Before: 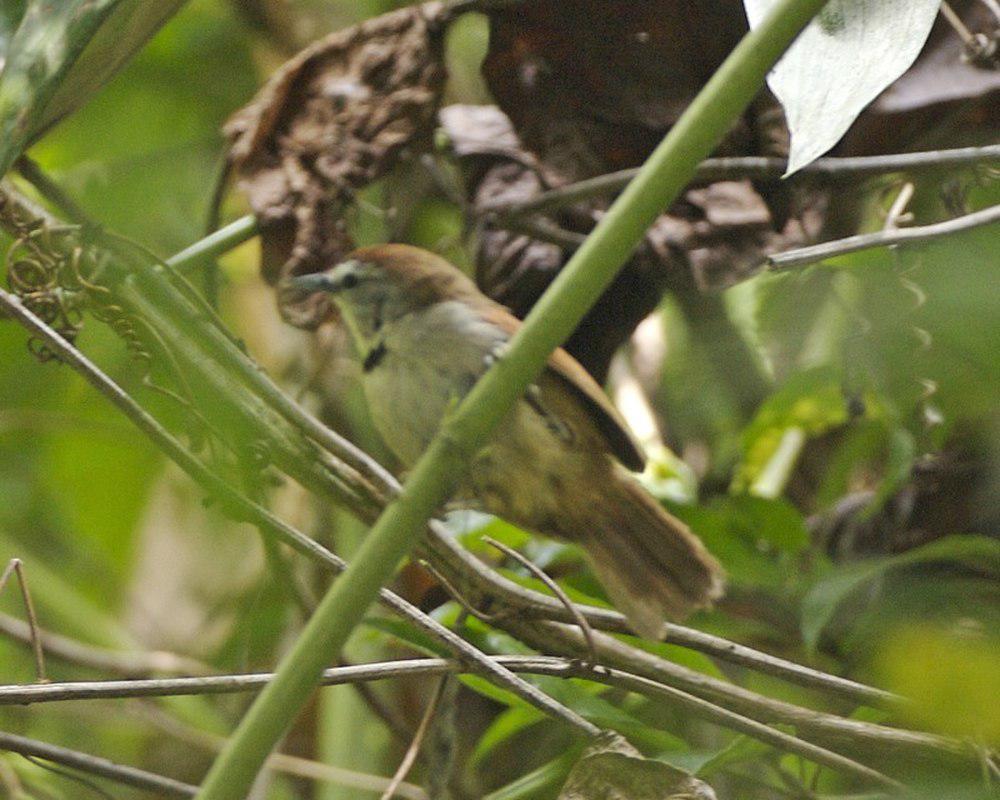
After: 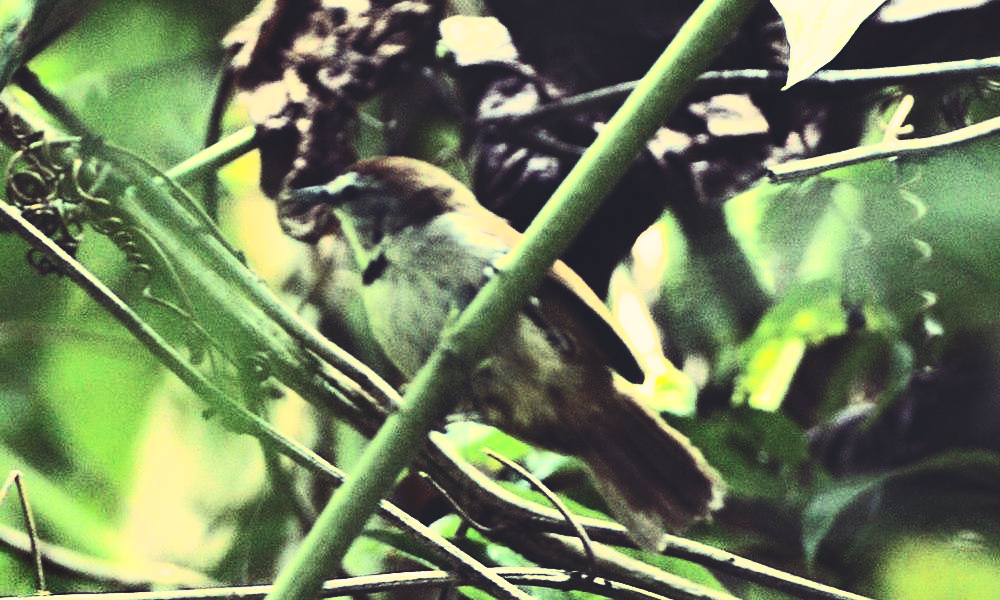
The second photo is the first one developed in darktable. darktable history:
shadows and highlights: low approximation 0.01, soften with gaussian
tone equalizer: -8 EV 0.001 EV, -7 EV -0.002 EV, -6 EV 0.002 EV, -5 EV -0.03 EV, -4 EV -0.116 EV, -3 EV -0.169 EV, -2 EV 0.24 EV, -1 EV 0.702 EV, +0 EV 0.493 EV
filmic rgb: black relative exposure -7.65 EV, white relative exposure 4.56 EV, hardness 3.61
crop: top 11.038%, bottom 13.962%
rgb curve: curves: ch0 [(0, 0.186) (0.314, 0.284) (0.576, 0.466) (0.805, 0.691) (0.936, 0.886)]; ch1 [(0, 0.186) (0.314, 0.284) (0.581, 0.534) (0.771, 0.746) (0.936, 0.958)]; ch2 [(0, 0.216) (0.275, 0.39) (1, 1)], mode RGB, independent channels, compensate middle gray true, preserve colors none
contrast brightness saturation: contrast 0.62, brightness 0.34, saturation 0.14
color balance rgb: shadows lift › luminance -10%, power › luminance -9%, linear chroma grading › global chroma 10%, global vibrance 10%, contrast 15%, saturation formula JzAzBz (2021)
white balance: red 1.08, blue 0.791
